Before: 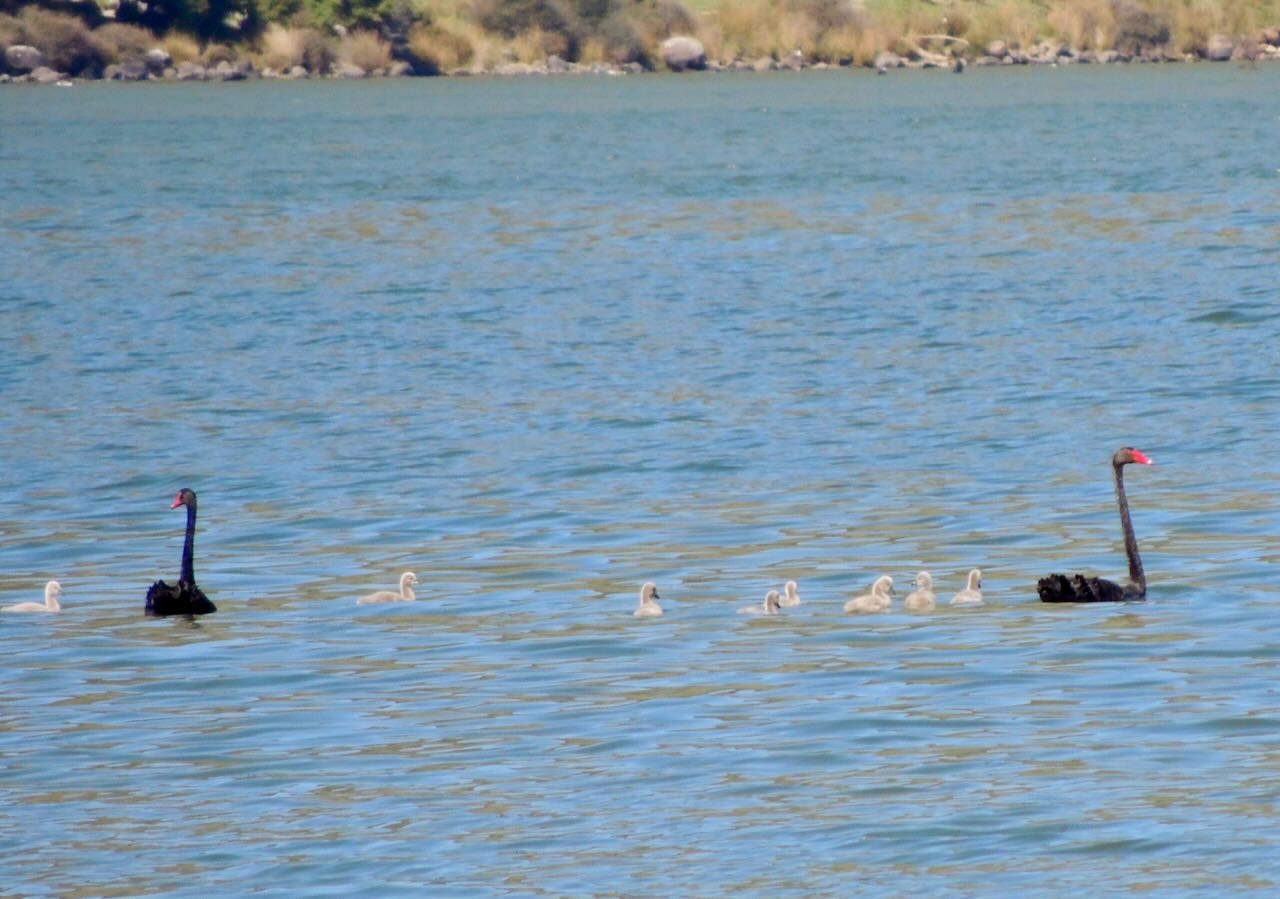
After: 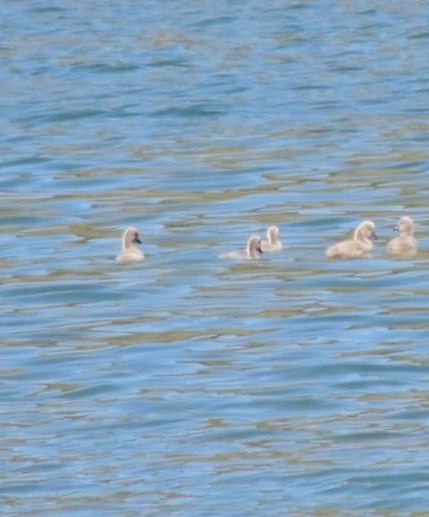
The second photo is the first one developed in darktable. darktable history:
crop: left 40.524%, top 39.491%, right 25.891%, bottom 2.949%
